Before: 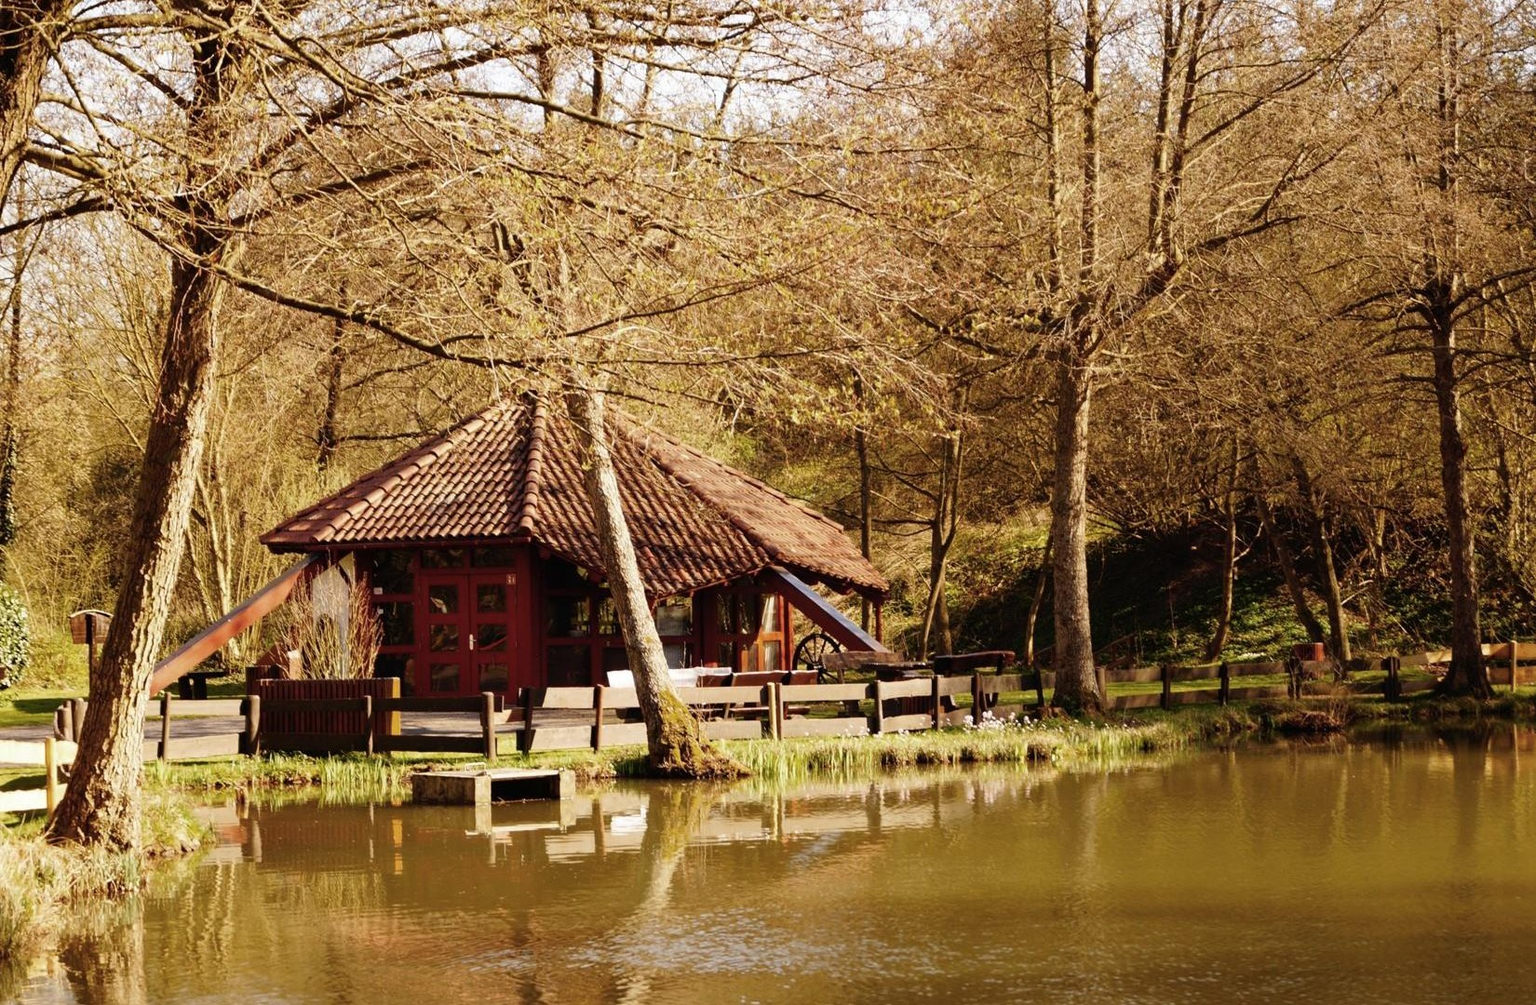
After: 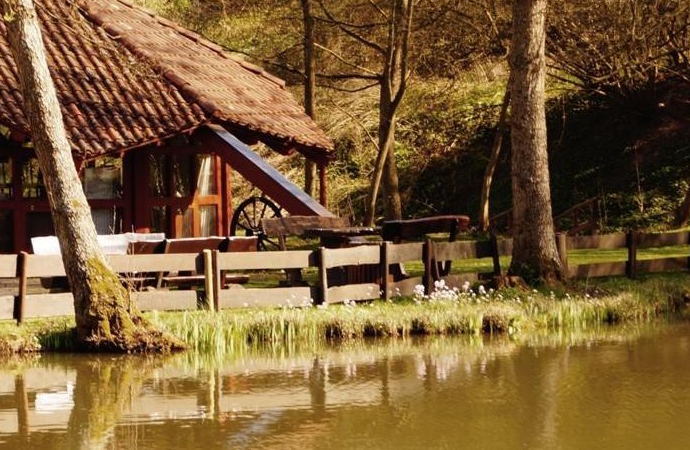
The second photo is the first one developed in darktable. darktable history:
crop: left 37.644%, top 44.88%, right 20.495%, bottom 13.396%
